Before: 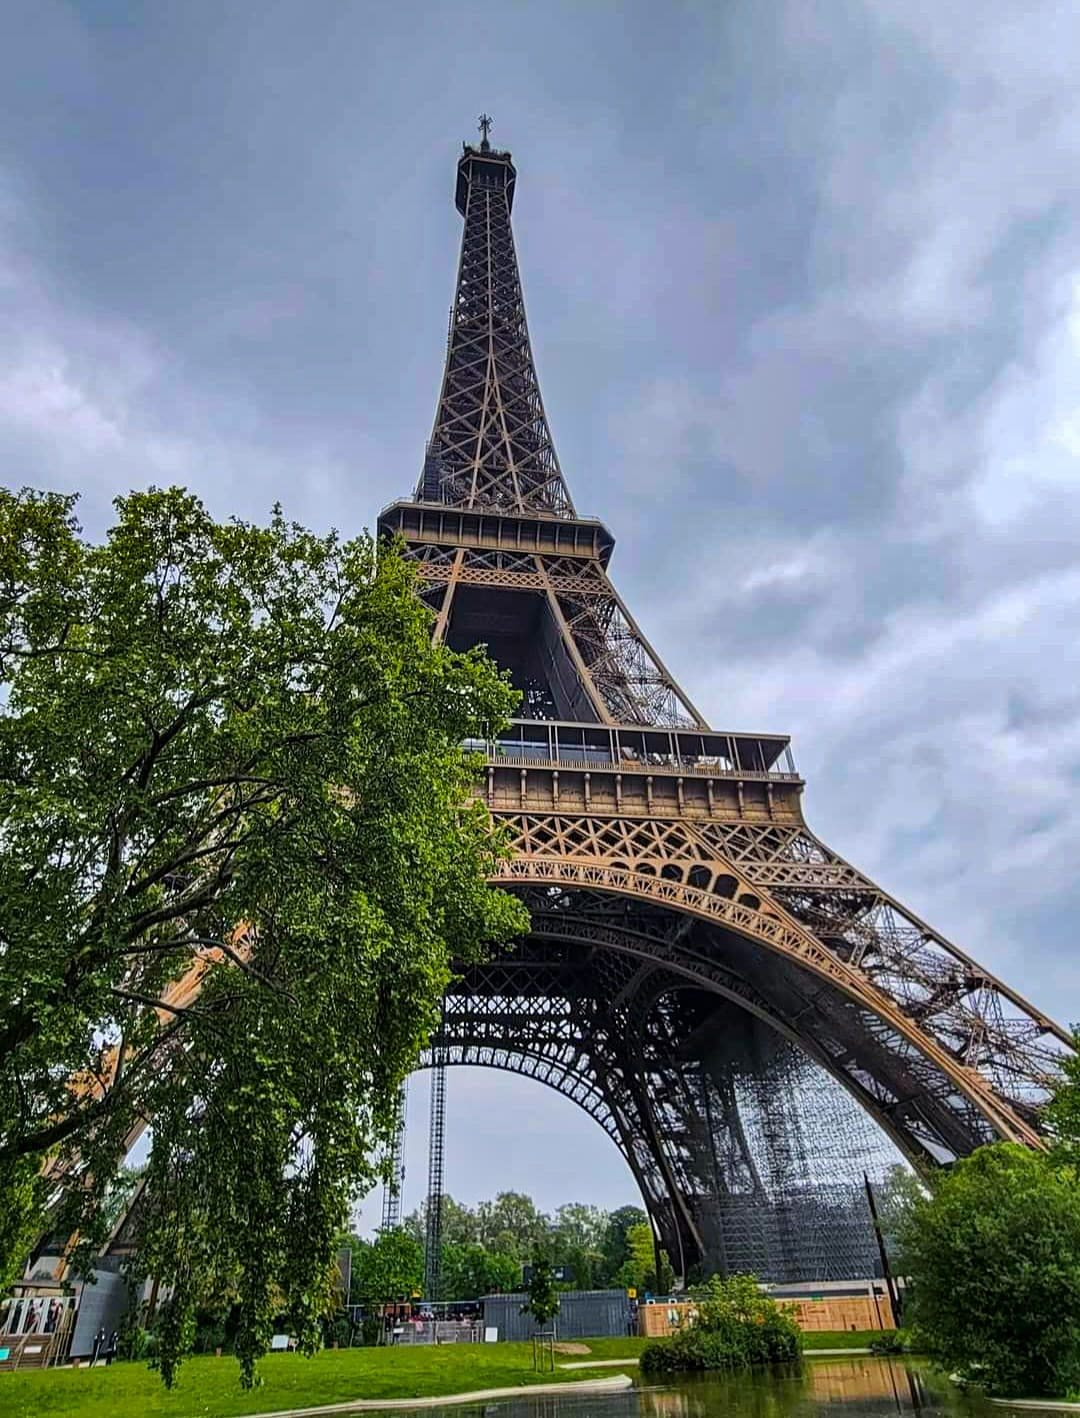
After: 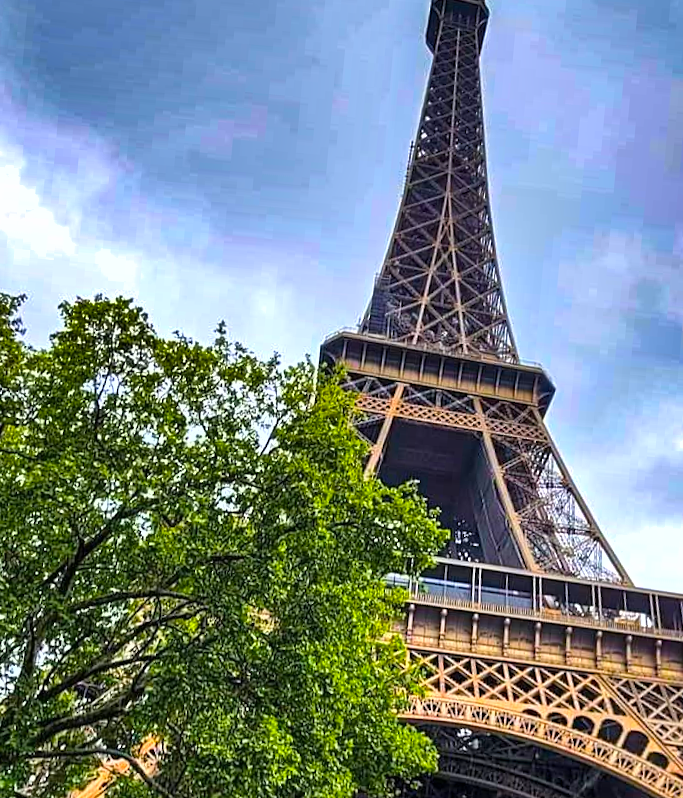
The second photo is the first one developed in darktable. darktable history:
crop and rotate: angle -4.99°, left 2.122%, top 6.945%, right 27.566%, bottom 30.519%
color balance rgb: perceptual saturation grading › global saturation 25%, global vibrance 20%
shadows and highlights: radius 108.52, shadows 40.68, highlights -72.88, low approximation 0.01, soften with gaussian
exposure: exposure 0.77 EV, compensate highlight preservation false
